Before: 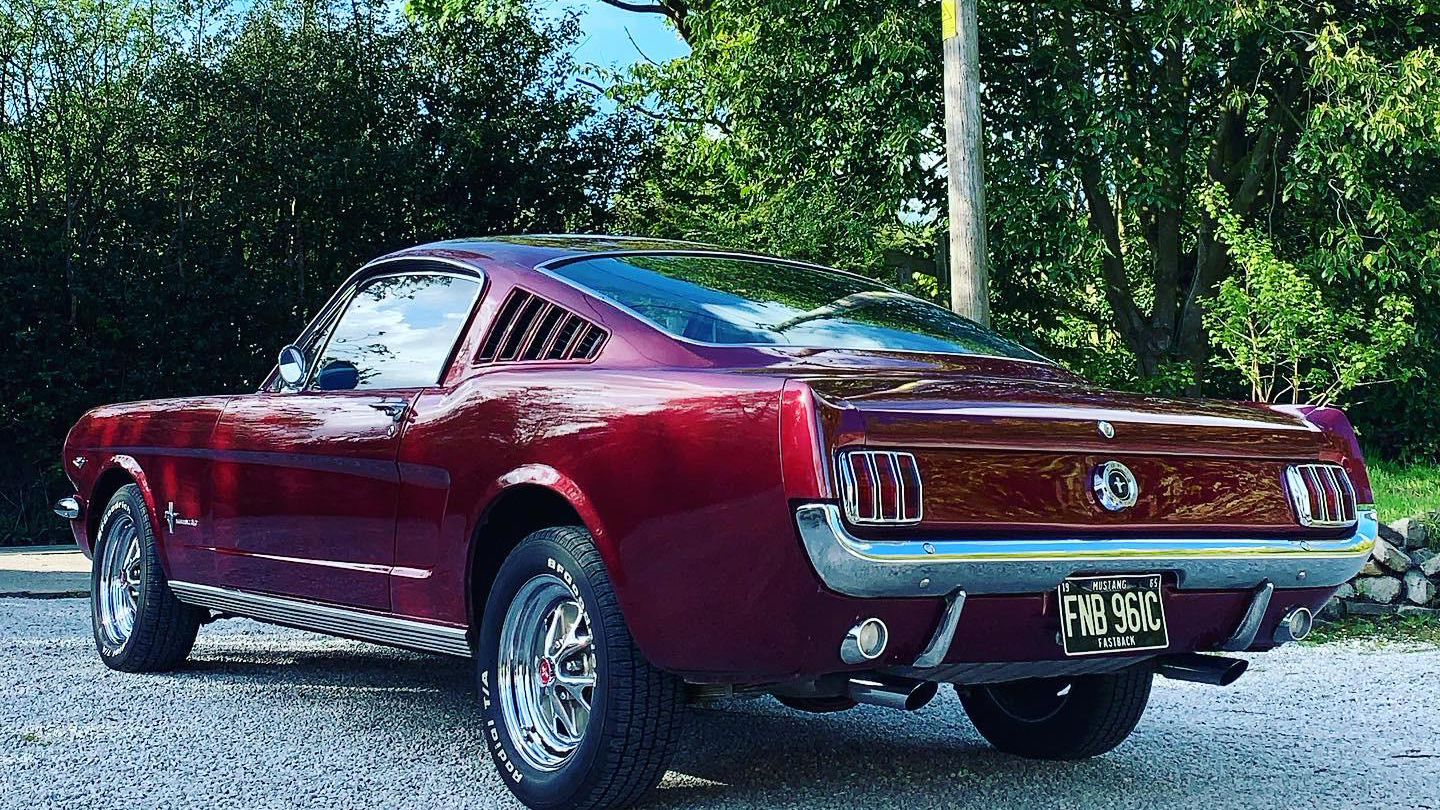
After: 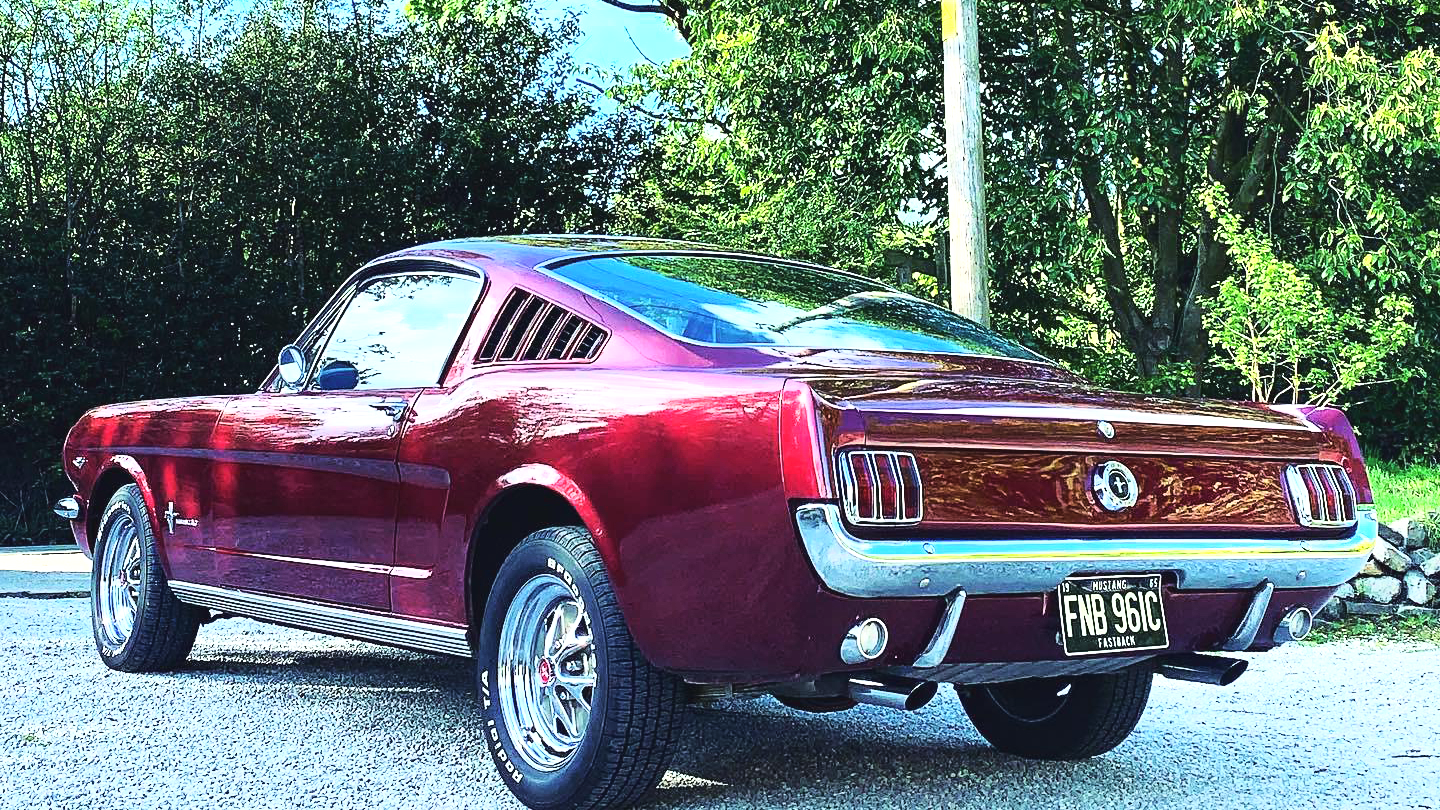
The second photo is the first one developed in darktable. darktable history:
exposure: black level correction -0.002, exposure 0.705 EV, compensate highlight preservation false
base curve: curves: ch0 [(0, 0) (0.028, 0.03) (0.121, 0.232) (0.46, 0.748) (0.859, 0.968) (1, 1)], preserve colors average RGB
